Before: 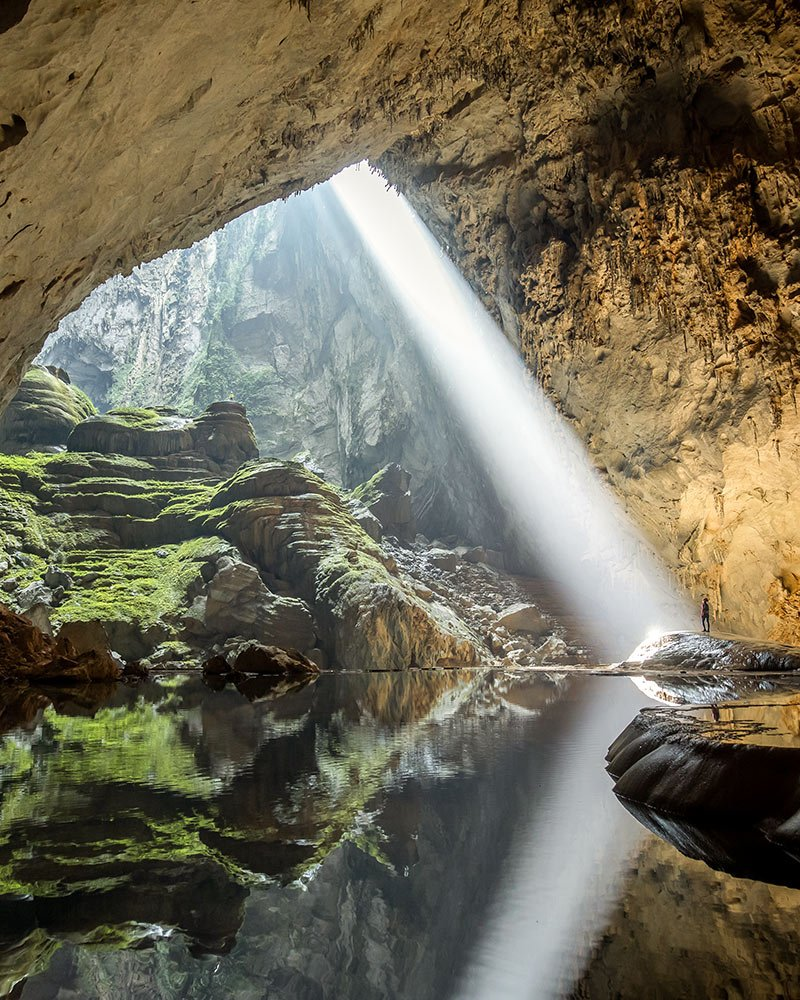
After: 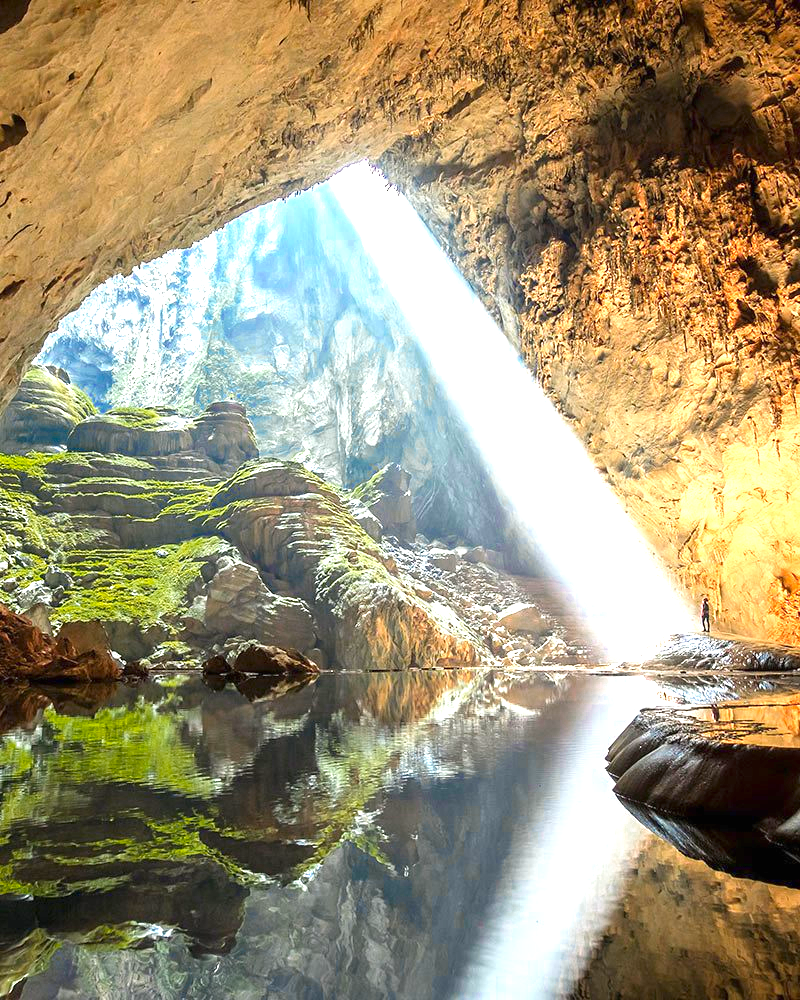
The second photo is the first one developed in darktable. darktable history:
color zones: curves: ch0 [(0, 0.553) (0.123, 0.58) (0.23, 0.419) (0.468, 0.155) (0.605, 0.132) (0.723, 0.063) (0.833, 0.172) (0.921, 0.468)]; ch1 [(0.025, 0.645) (0.229, 0.584) (0.326, 0.551) (0.537, 0.446) (0.599, 0.911) (0.708, 1) (0.805, 0.944)]; ch2 [(0.086, 0.468) (0.254, 0.464) (0.638, 0.564) (0.702, 0.592) (0.768, 0.564)]
exposure: black level correction 0, exposure 1.55 EV, compensate exposure bias true, compensate highlight preservation false
